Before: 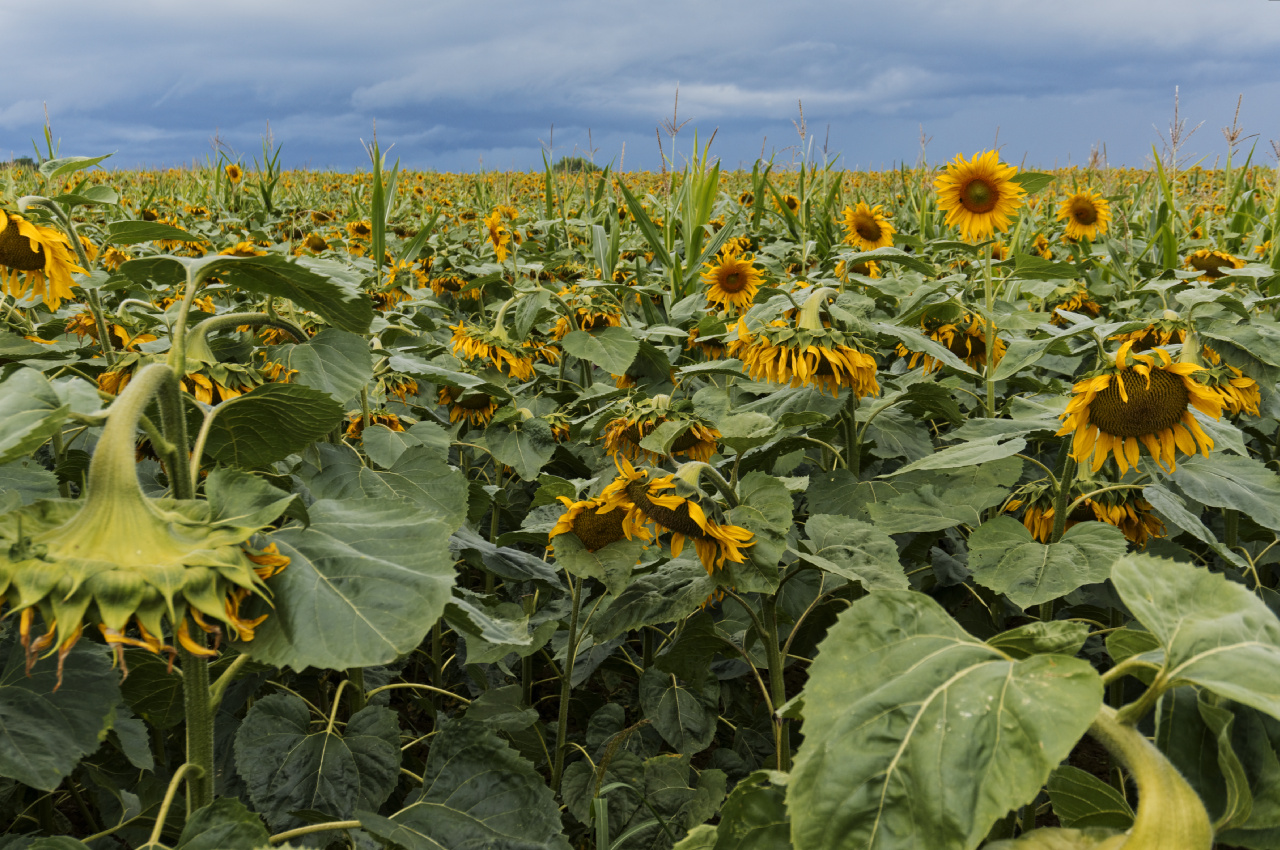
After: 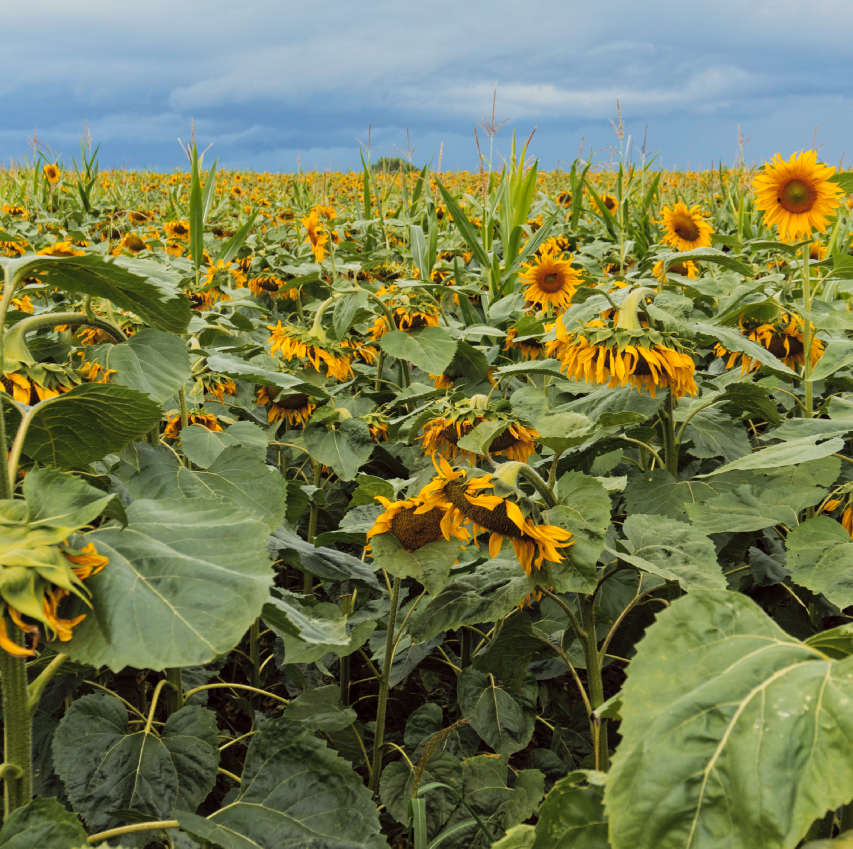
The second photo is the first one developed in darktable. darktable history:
contrast brightness saturation: brightness 0.13
color correction: highlights a* -0.95, highlights b* 4.5, shadows a* 3.55
crop and rotate: left 14.292%, right 19.041%
